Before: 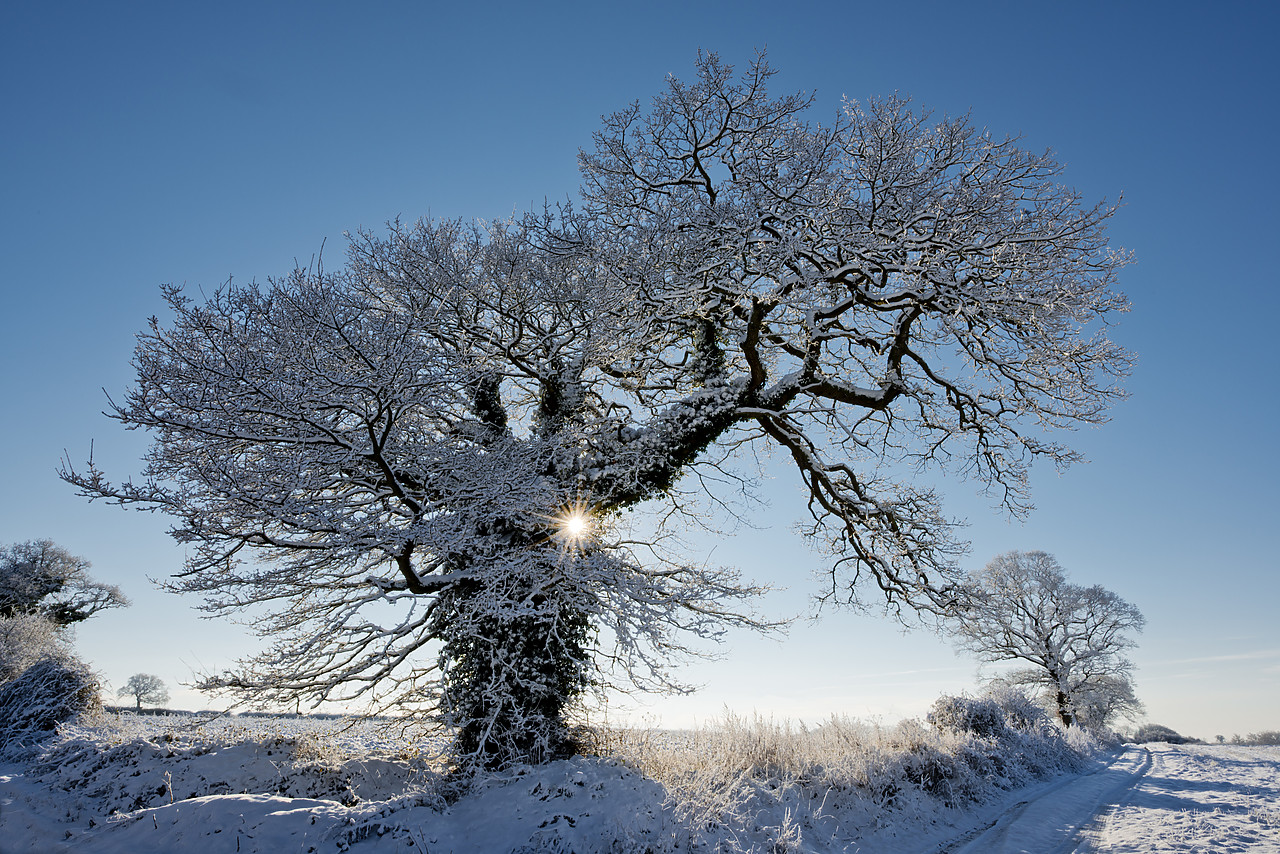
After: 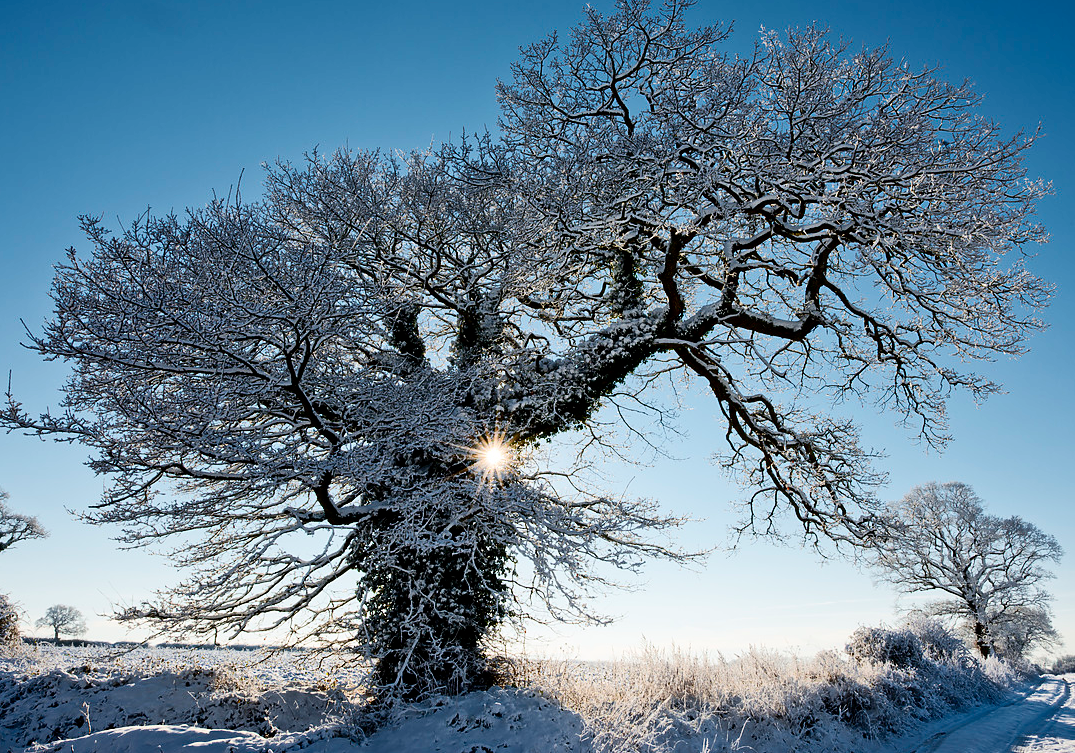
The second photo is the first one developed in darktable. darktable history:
crop: left 6.446%, top 8.188%, right 9.538%, bottom 3.548%
contrast brightness saturation: contrast 0.22
